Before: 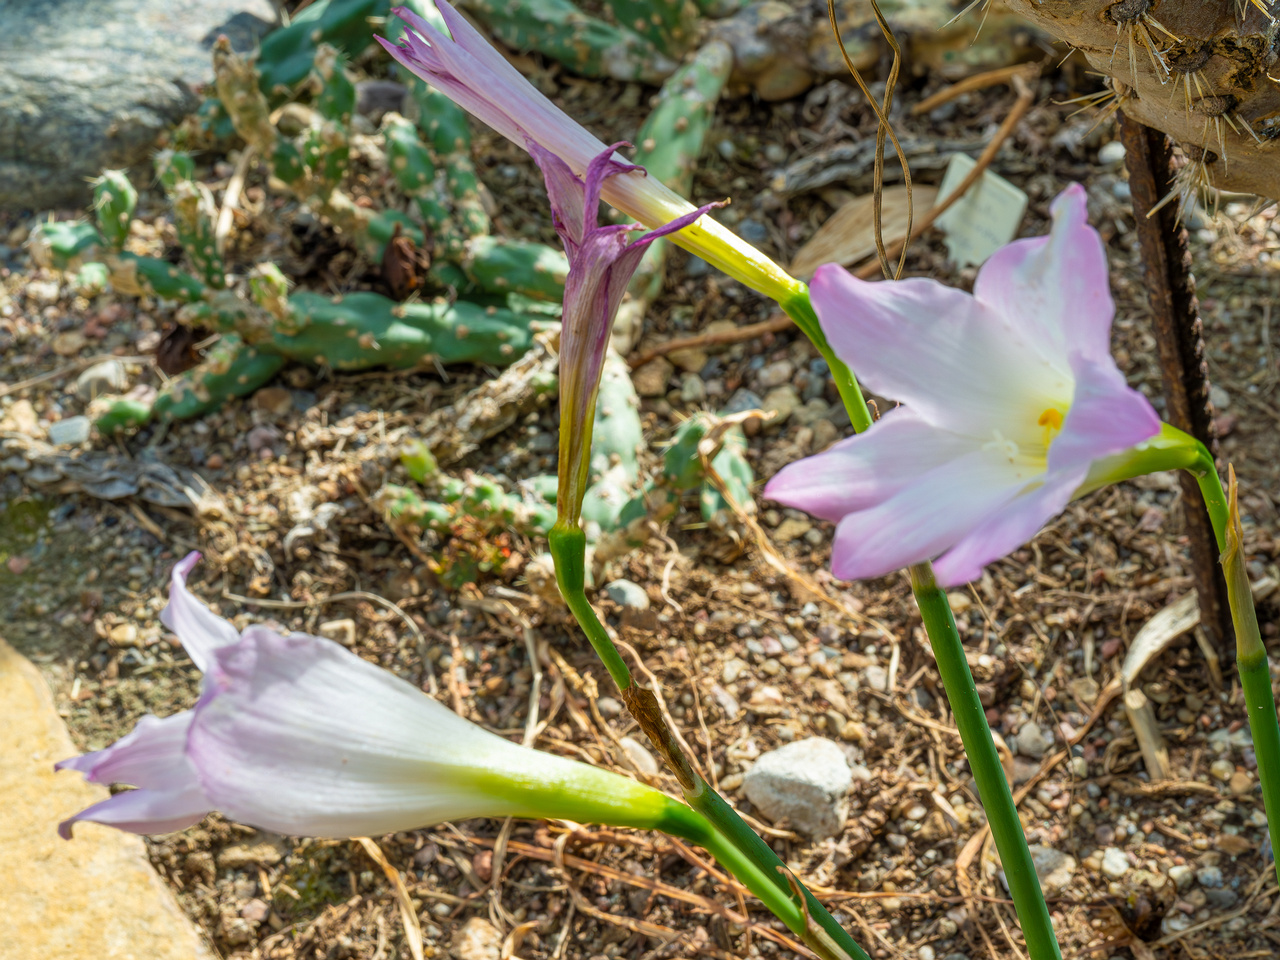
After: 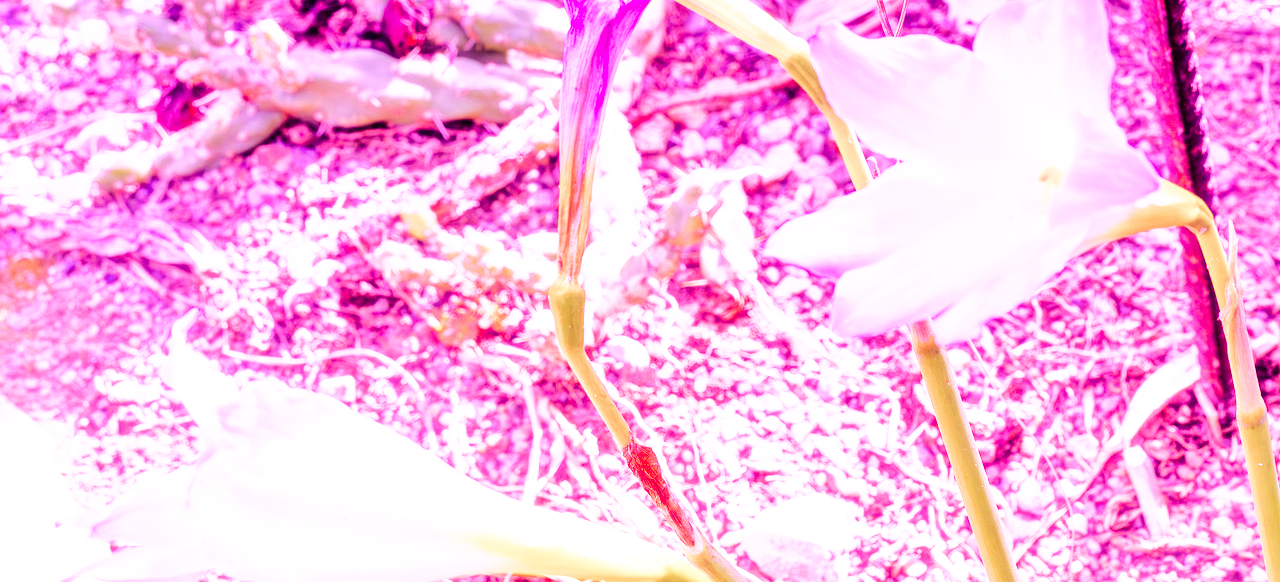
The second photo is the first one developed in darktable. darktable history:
tone equalizer: -7 EV 0.15 EV, -6 EV 0.6 EV, -5 EV 1.15 EV, -4 EV 1.33 EV, -3 EV 1.15 EV, -2 EV 0.6 EV, -1 EV 0.15 EV, mask exposure compensation -0.5 EV
exposure: black level correction 0, exposure 1.45 EV, compensate exposure bias true, compensate highlight preservation false
base curve: curves: ch0 [(0, 0) (0.007, 0.004) (0.027, 0.03) (0.046, 0.07) (0.207, 0.54) (0.442, 0.872) (0.673, 0.972) (1, 1)], preserve colors none
color balance rgb: perceptual saturation grading › global saturation 20%, perceptual saturation grading › highlights -25%, perceptual saturation grading › shadows 25%
graduated density: hue 238.83°, saturation 50%
crop and rotate: top 25.357%, bottom 13.942%
color calibration: illuminant custom, x 0.261, y 0.521, temperature 7054.11 K
haze removal: strength -0.1, adaptive false
